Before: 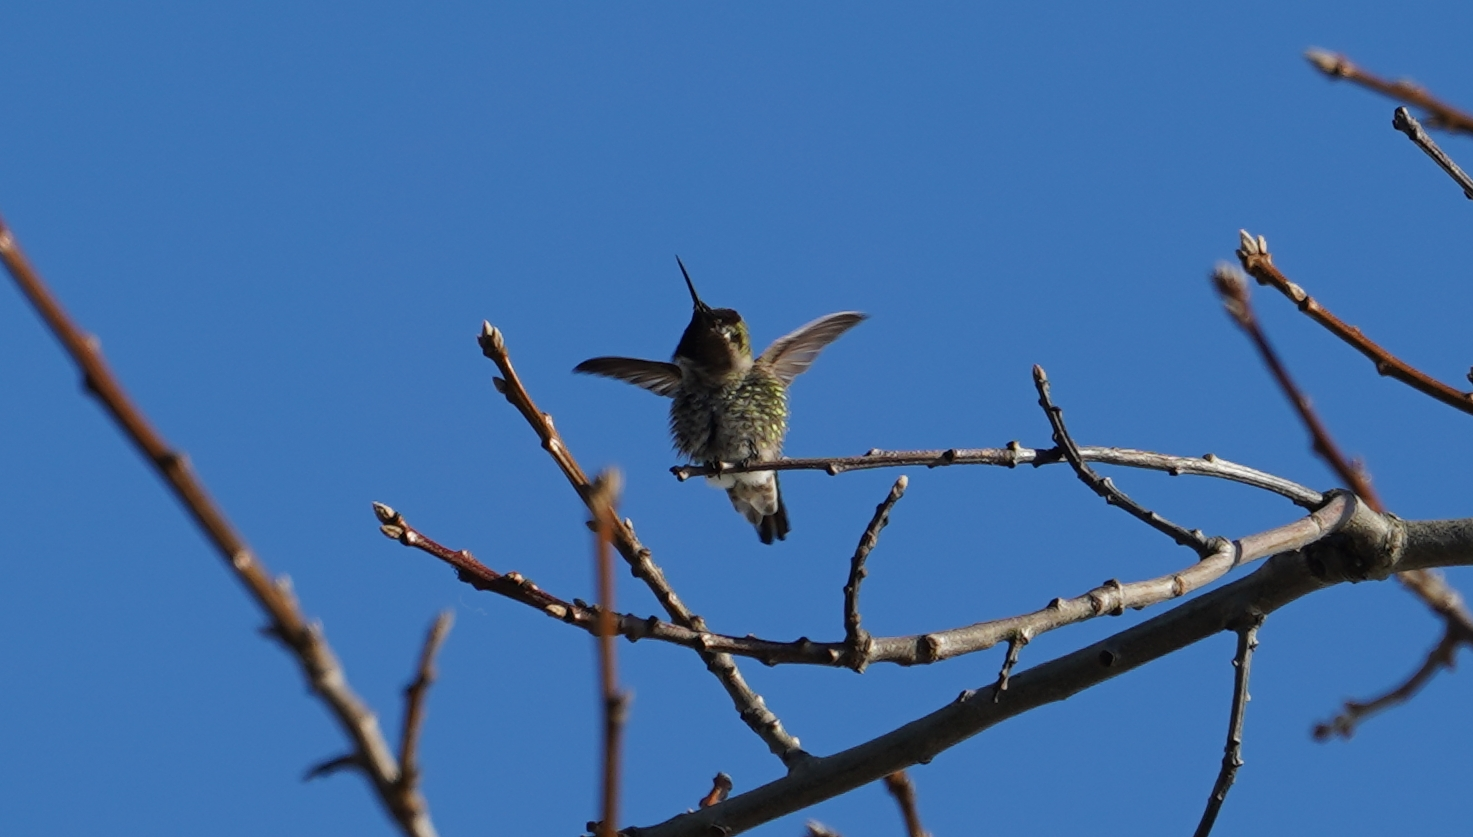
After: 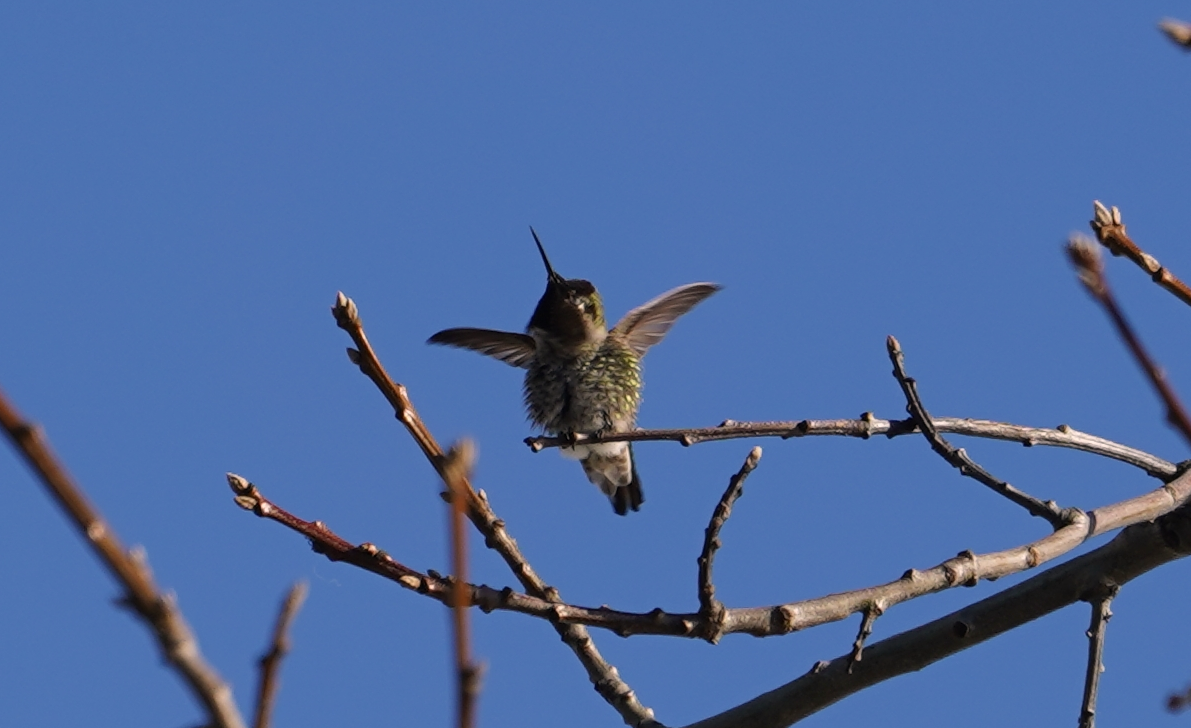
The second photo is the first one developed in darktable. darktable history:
color correction: highlights a* 7.34, highlights b* 4.37
crop: left 9.929%, top 3.475%, right 9.188%, bottom 9.529%
